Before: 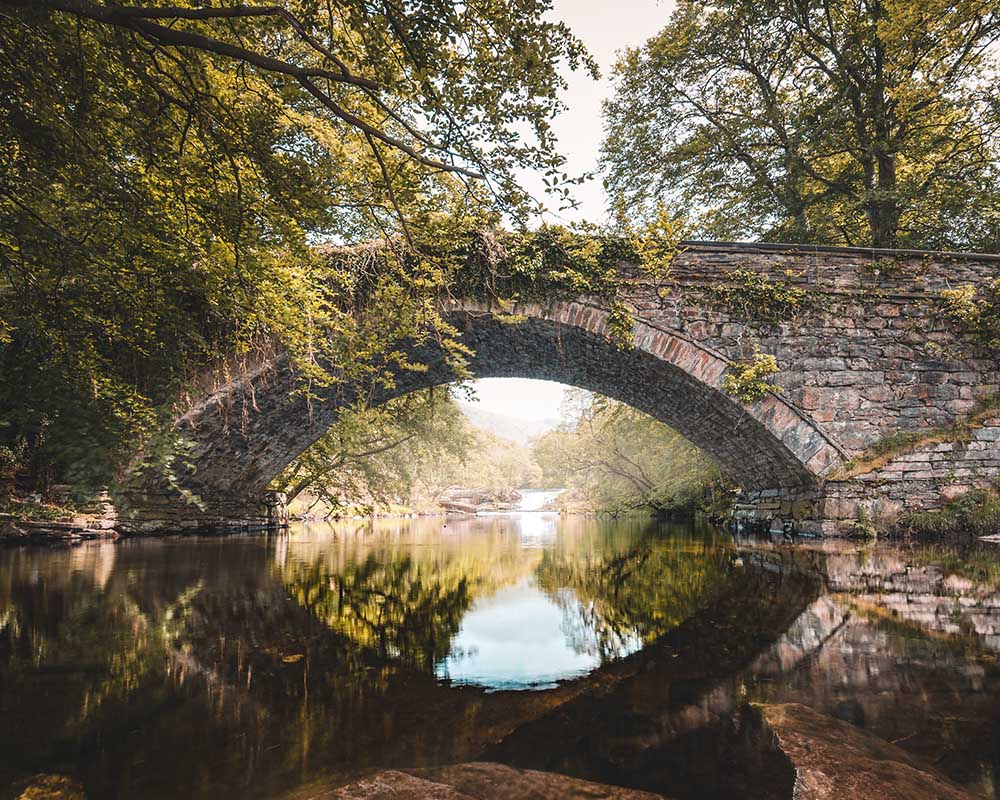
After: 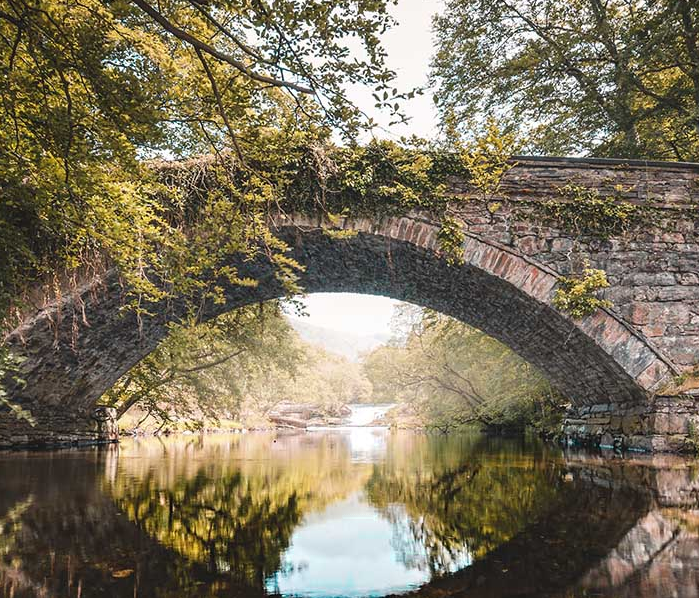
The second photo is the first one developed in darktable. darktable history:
white balance: emerald 1
crop and rotate: left 17.046%, top 10.659%, right 12.989%, bottom 14.553%
color zones: curves: ch0 [(0.25, 0.5) (0.423, 0.5) (0.443, 0.5) (0.521, 0.756) (0.568, 0.5) (0.576, 0.5) (0.75, 0.5)]; ch1 [(0.25, 0.5) (0.423, 0.5) (0.443, 0.5) (0.539, 0.873) (0.624, 0.565) (0.631, 0.5) (0.75, 0.5)]
